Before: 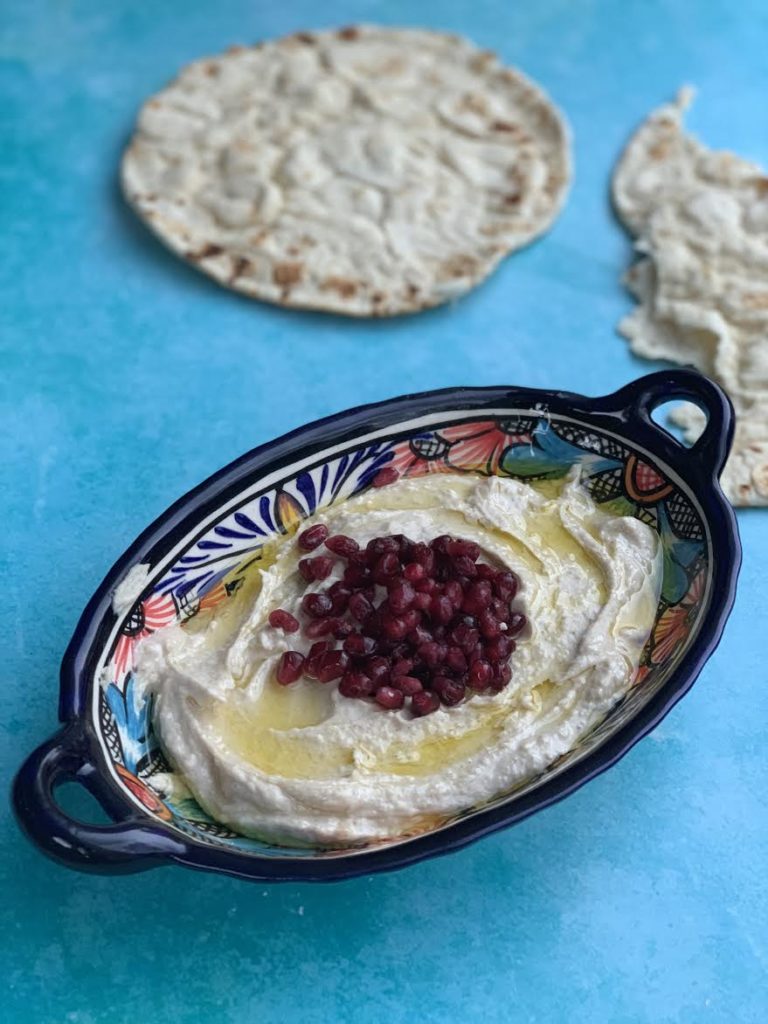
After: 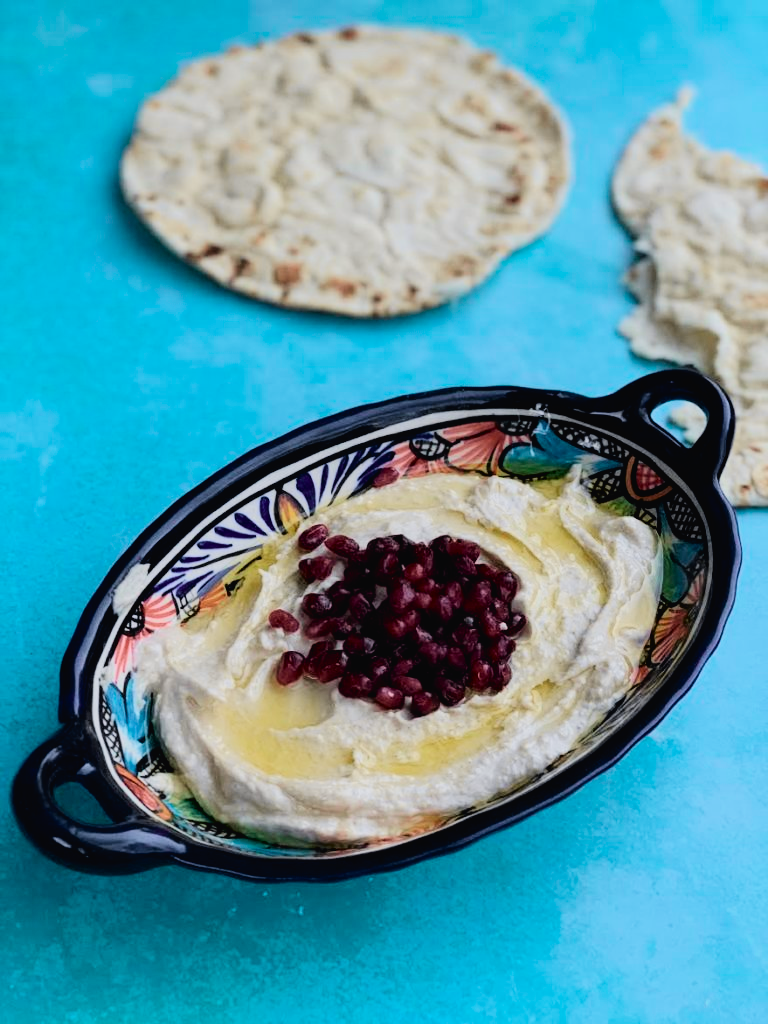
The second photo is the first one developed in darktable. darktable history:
filmic rgb: black relative exposure -5 EV, hardness 2.88, contrast 1.1
tone curve: curves: ch0 [(0, 0.018) (0.061, 0.041) (0.205, 0.191) (0.289, 0.292) (0.39, 0.424) (0.493, 0.551) (0.666, 0.743) (0.795, 0.841) (1, 0.998)]; ch1 [(0, 0) (0.385, 0.343) (0.439, 0.415) (0.494, 0.498) (0.501, 0.501) (0.51, 0.509) (0.548, 0.563) (0.586, 0.61) (0.684, 0.658) (0.783, 0.804) (1, 1)]; ch2 [(0, 0) (0.304, 0.31) (0.403, 0.399) (0.441, 0.428) (0.47, 0.469) (0.498, 0.496) (0.524, 0.538) (0.566, 0.579) (0.648, 0.665) (0.697, 0.699) (1, 1)], color space Lab, independent channels, preserve colors none
